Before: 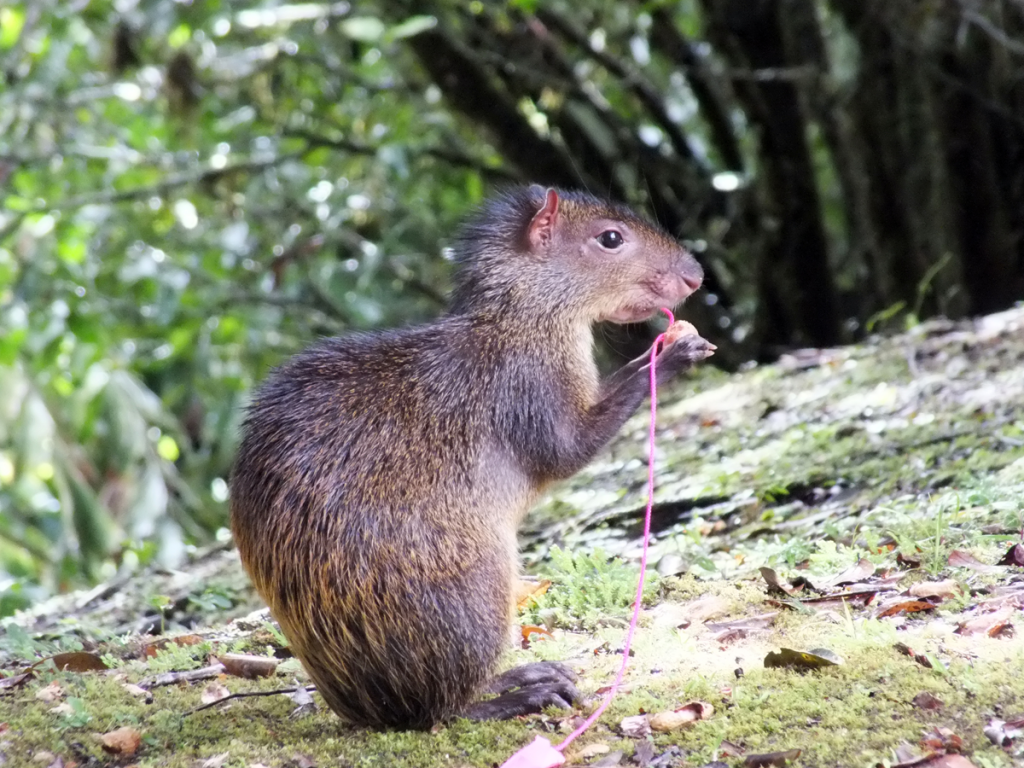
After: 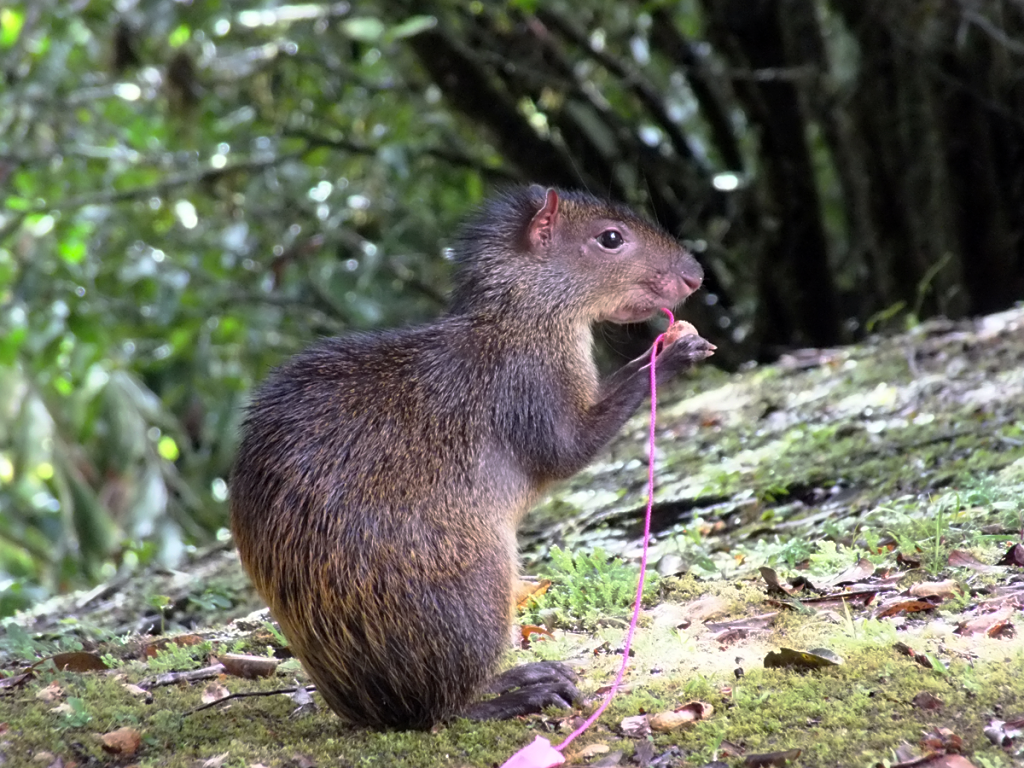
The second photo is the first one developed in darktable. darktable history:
sharpen: amount 0.2
base curve: curves: ch0 [(0, 0) (0.595, 0.418) (1, 1)], preserve colors none
white balance: emerald 1
